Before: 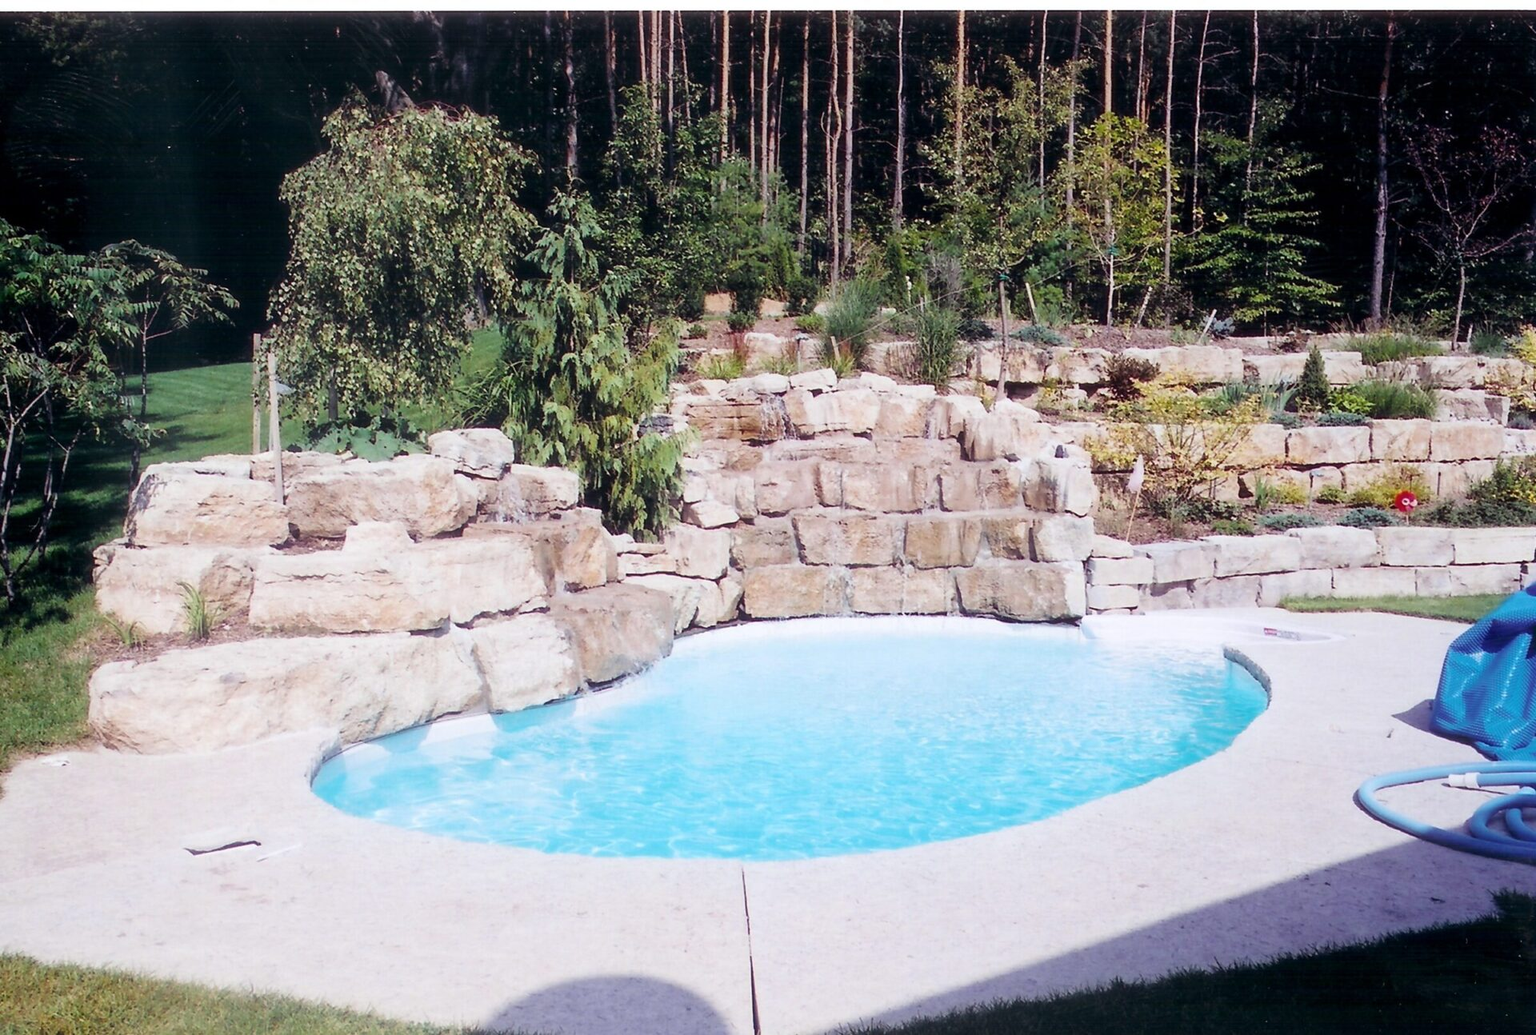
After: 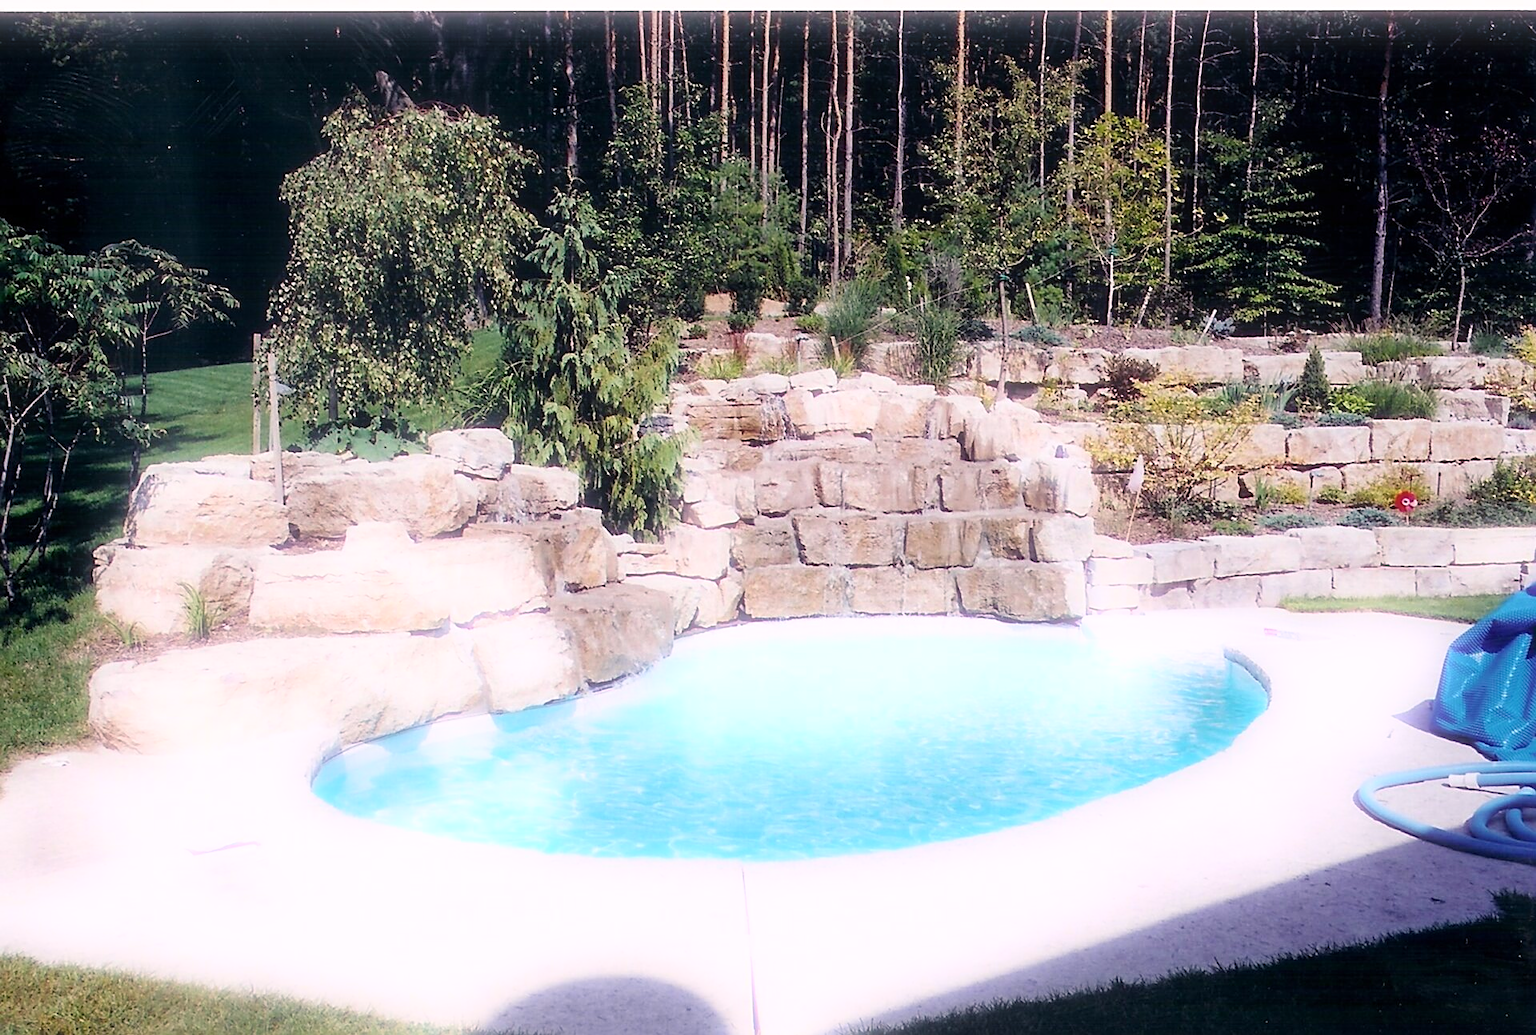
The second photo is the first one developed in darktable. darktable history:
color balance rgb: shadows lift › chroma 1.41%, shadows lift › hue 260°, power › chroma 0.5%, power › hue 260°, highlights gain › chroma 1%, highlights gain › hue 27°, saturation formula JzAzBz (2021)
bloom: size 5%, threshold 95%, strength 15%
sharpen: on, module defaults
